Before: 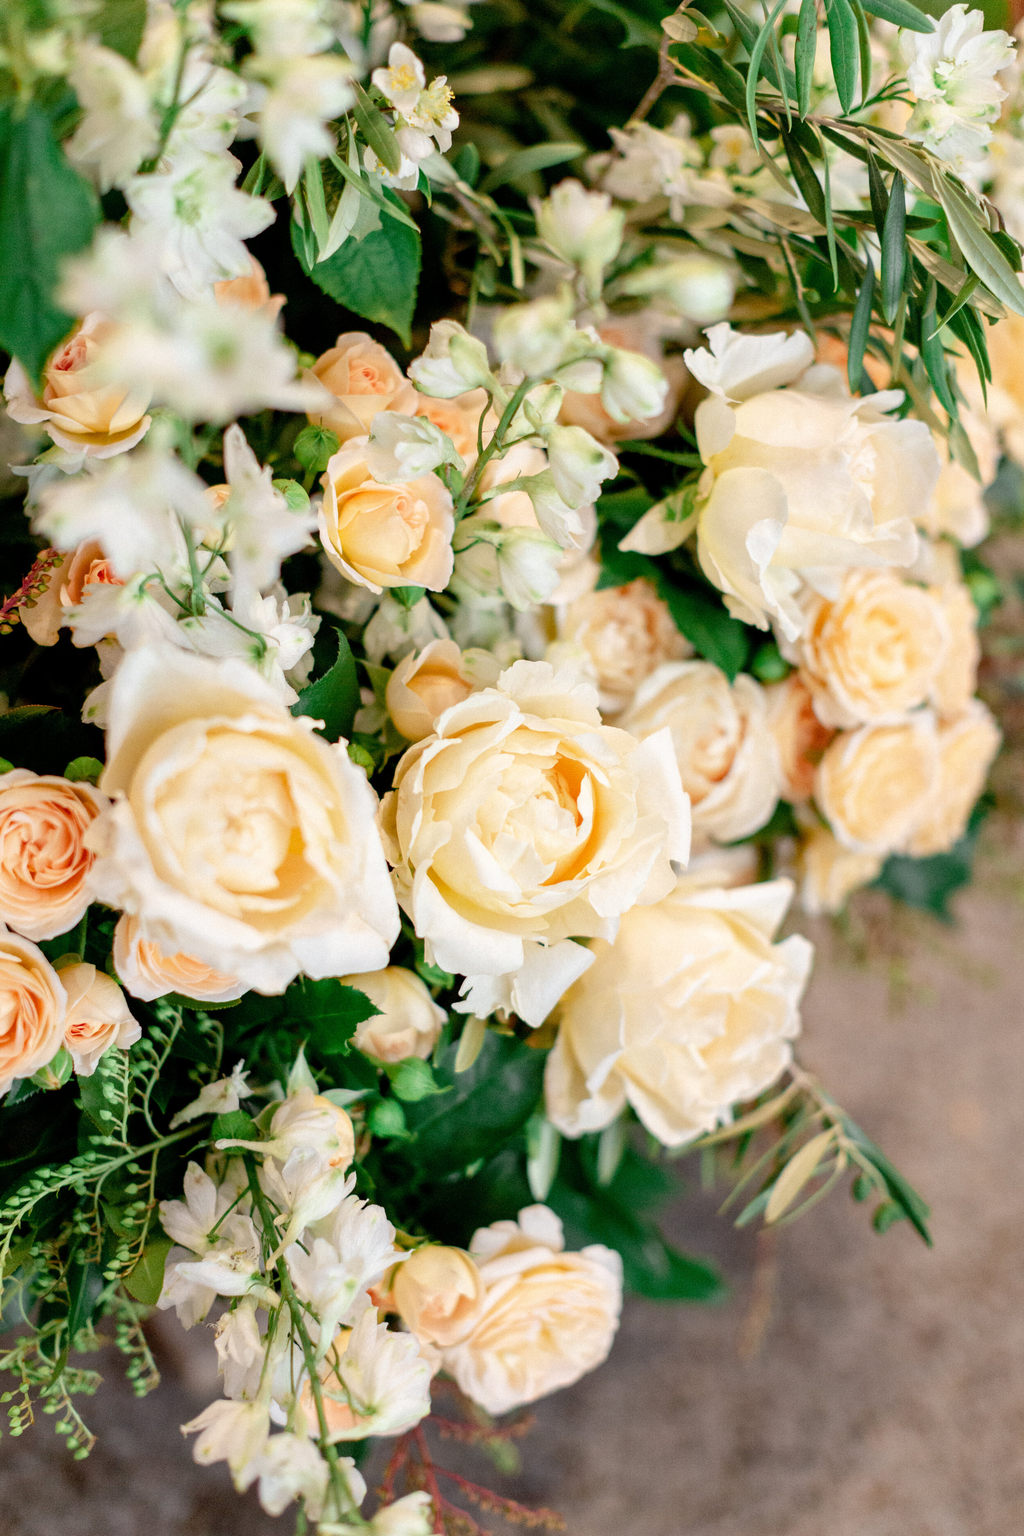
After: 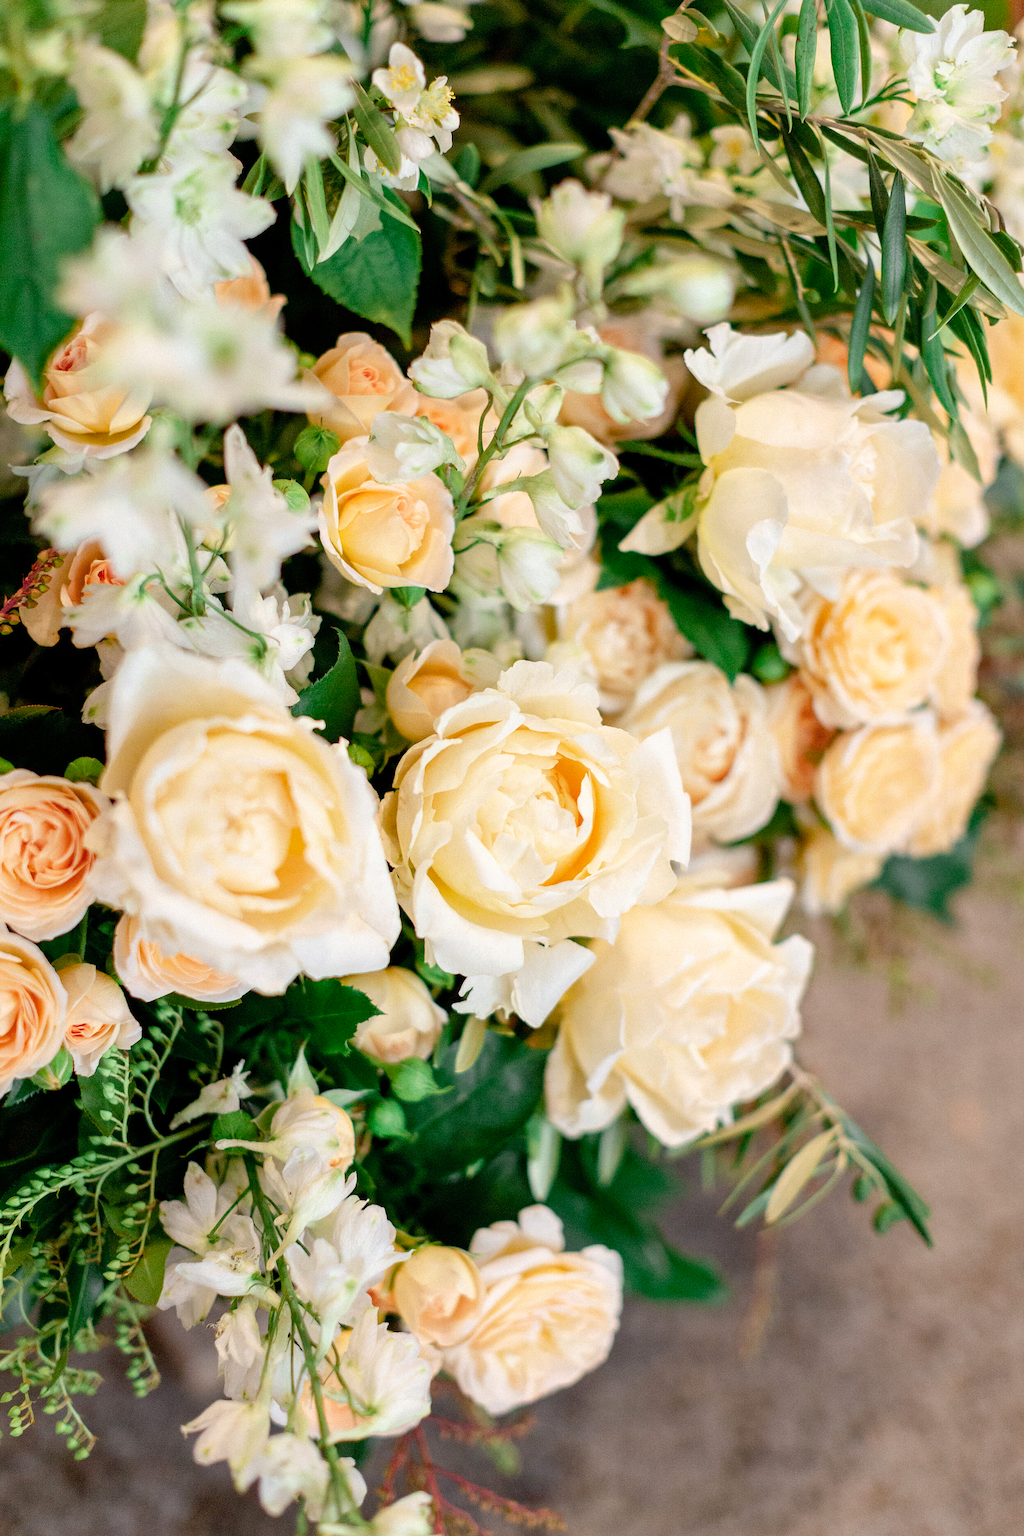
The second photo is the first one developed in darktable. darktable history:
color balance rgb: perceptual saturation grading › global saturation -0.061%, global vibrance 20%
sharpen: radius 1.267, amount 0.298, threshold 0.004
